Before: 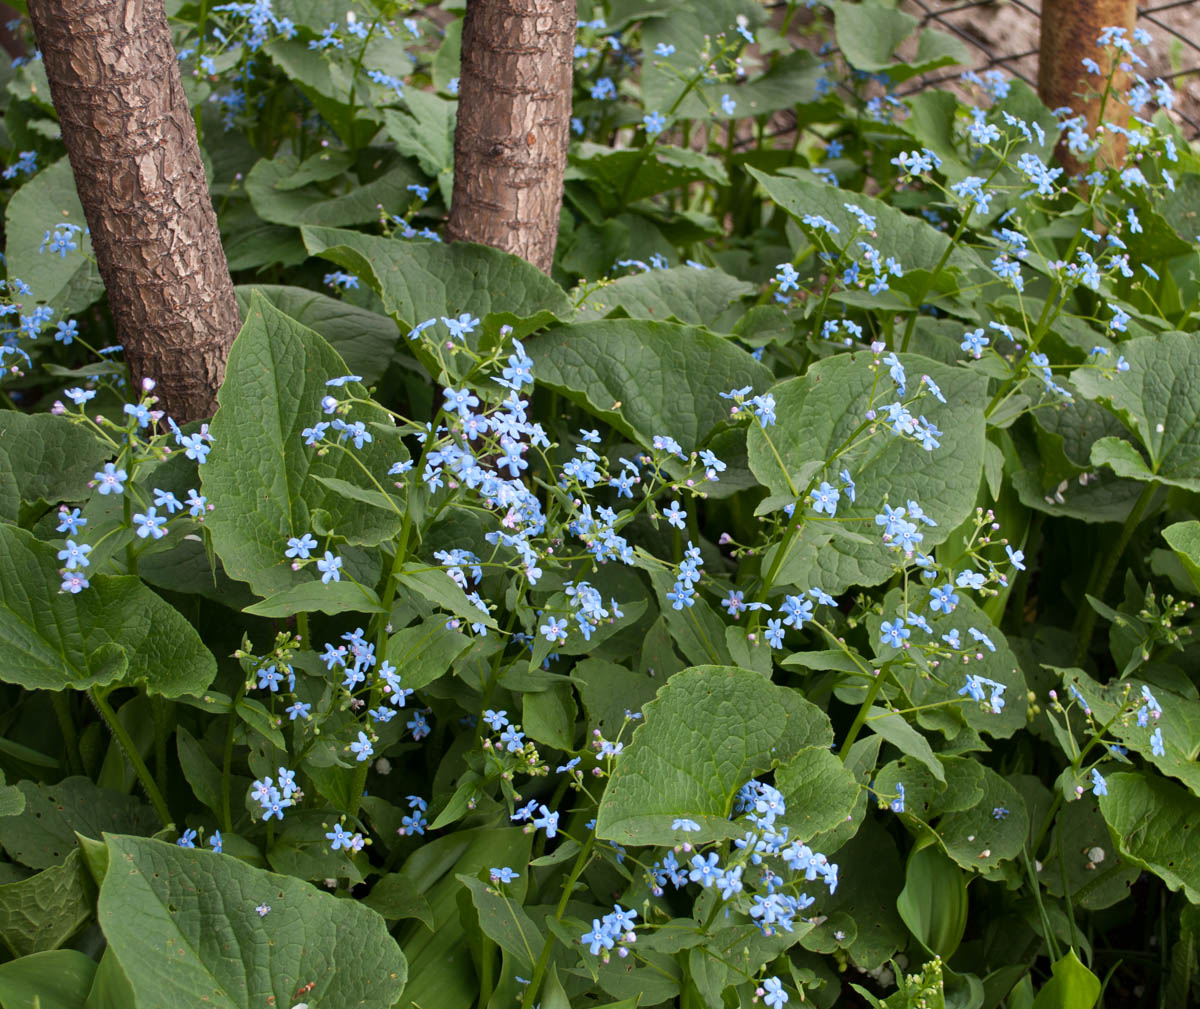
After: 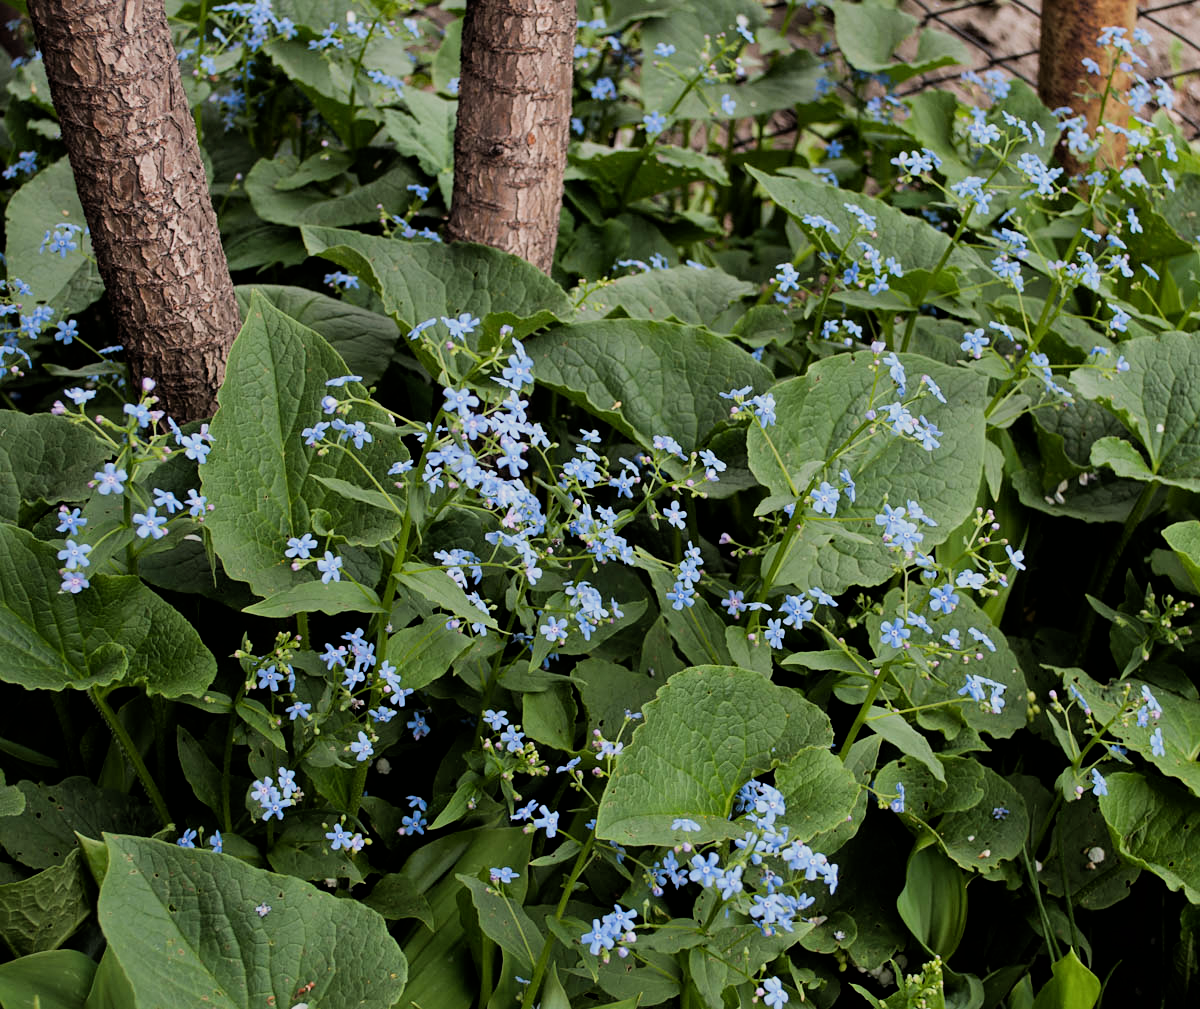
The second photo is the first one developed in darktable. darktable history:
filmic rgb: black relative exposure -5.05 EV, white relative exposure 3.98 EV, threshold 5.94 EV, hardness 2.9, contrast 1.191, enable highlight reconstruction true
sharpen: amount 0.212
